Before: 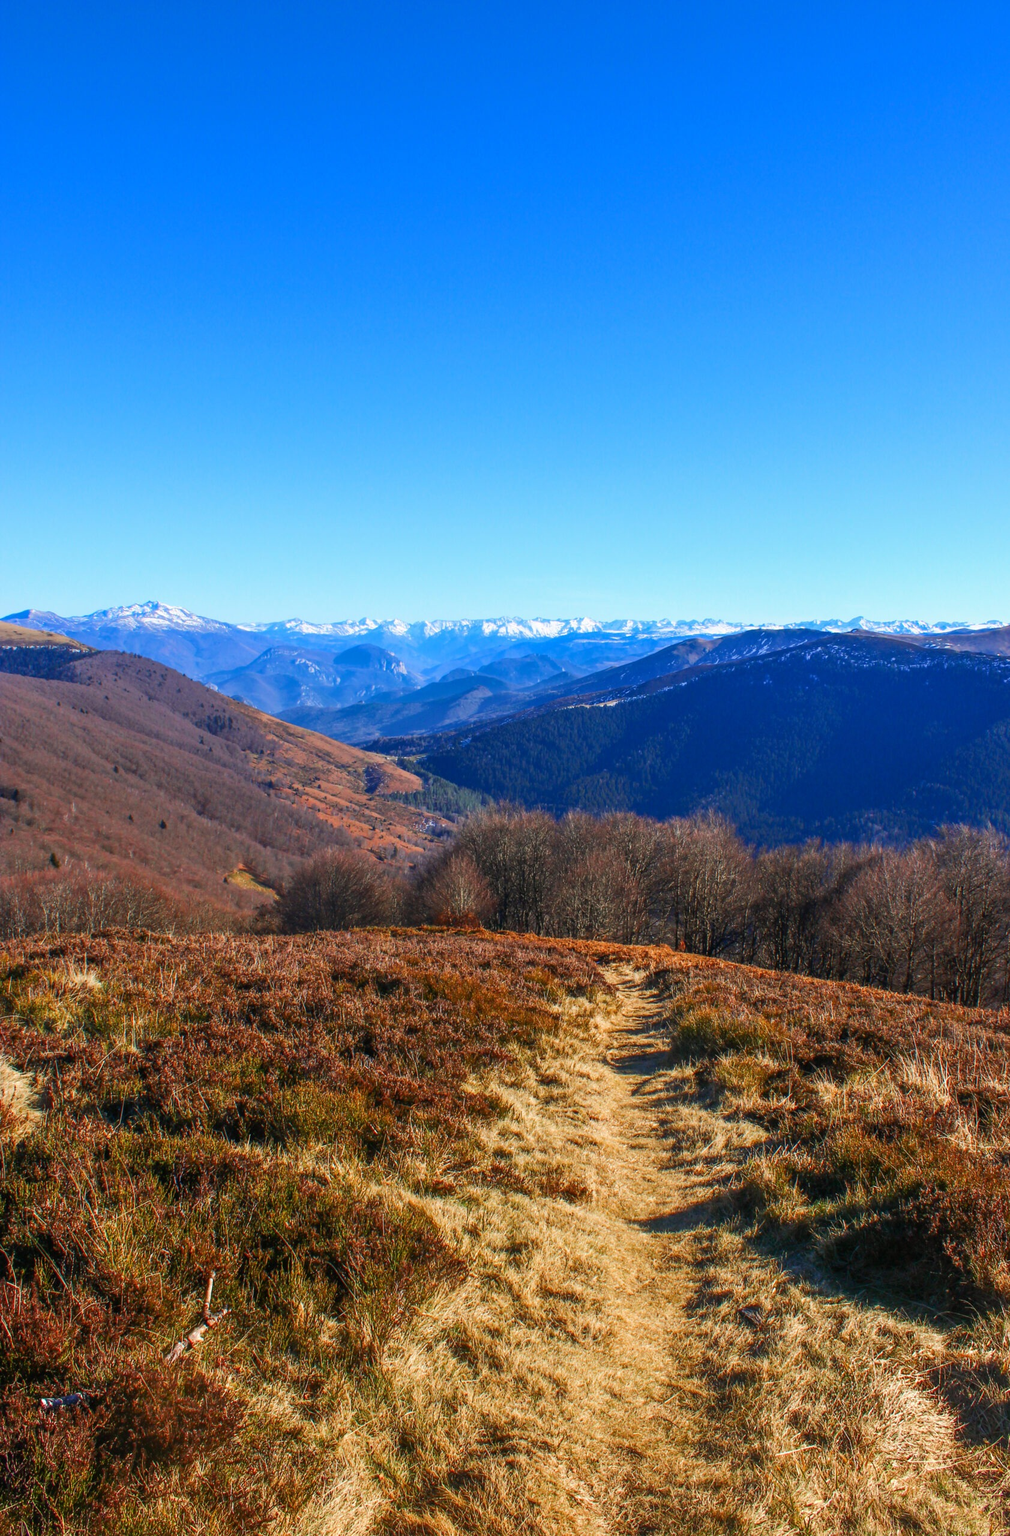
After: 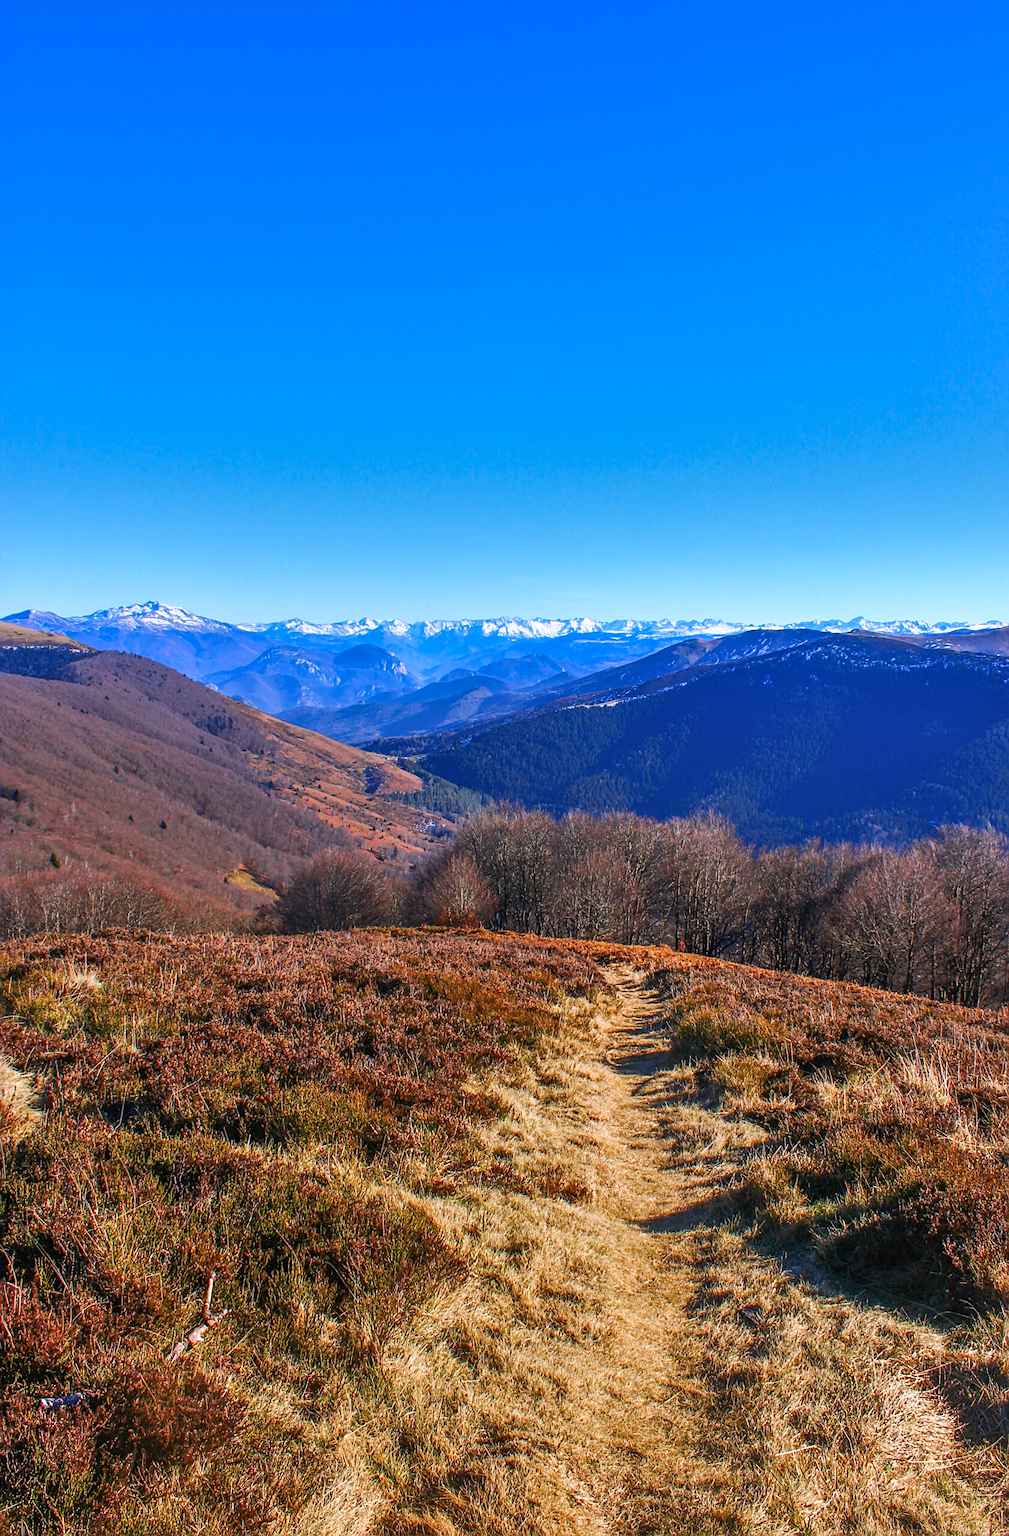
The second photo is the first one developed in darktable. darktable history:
shadows and highlights: radius 108.52, shadows 44.07, highlights -67.8, low approximation 0.01, soften with gaussian
white balance: red 1.004, blue 1.096
sharpen: on, module defaults
